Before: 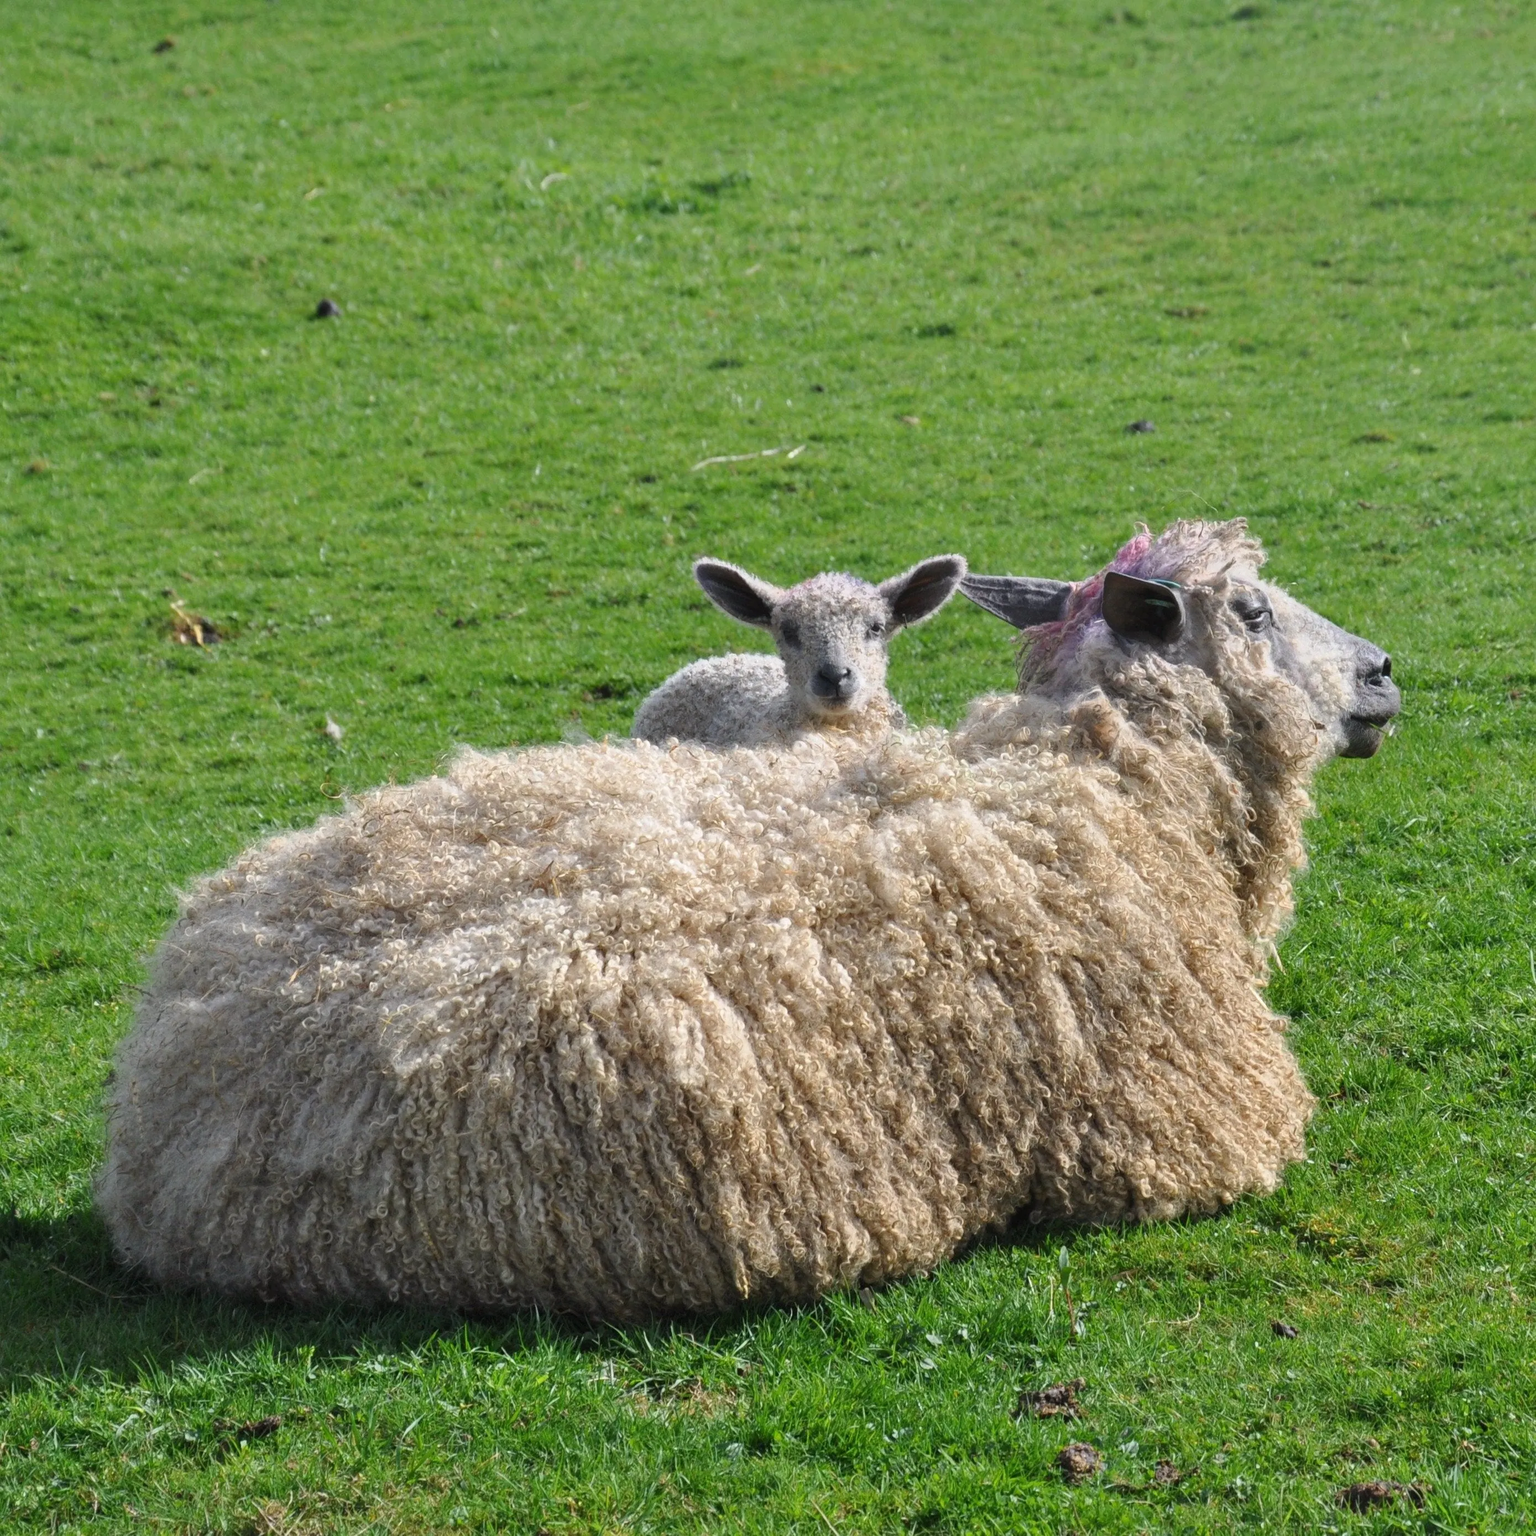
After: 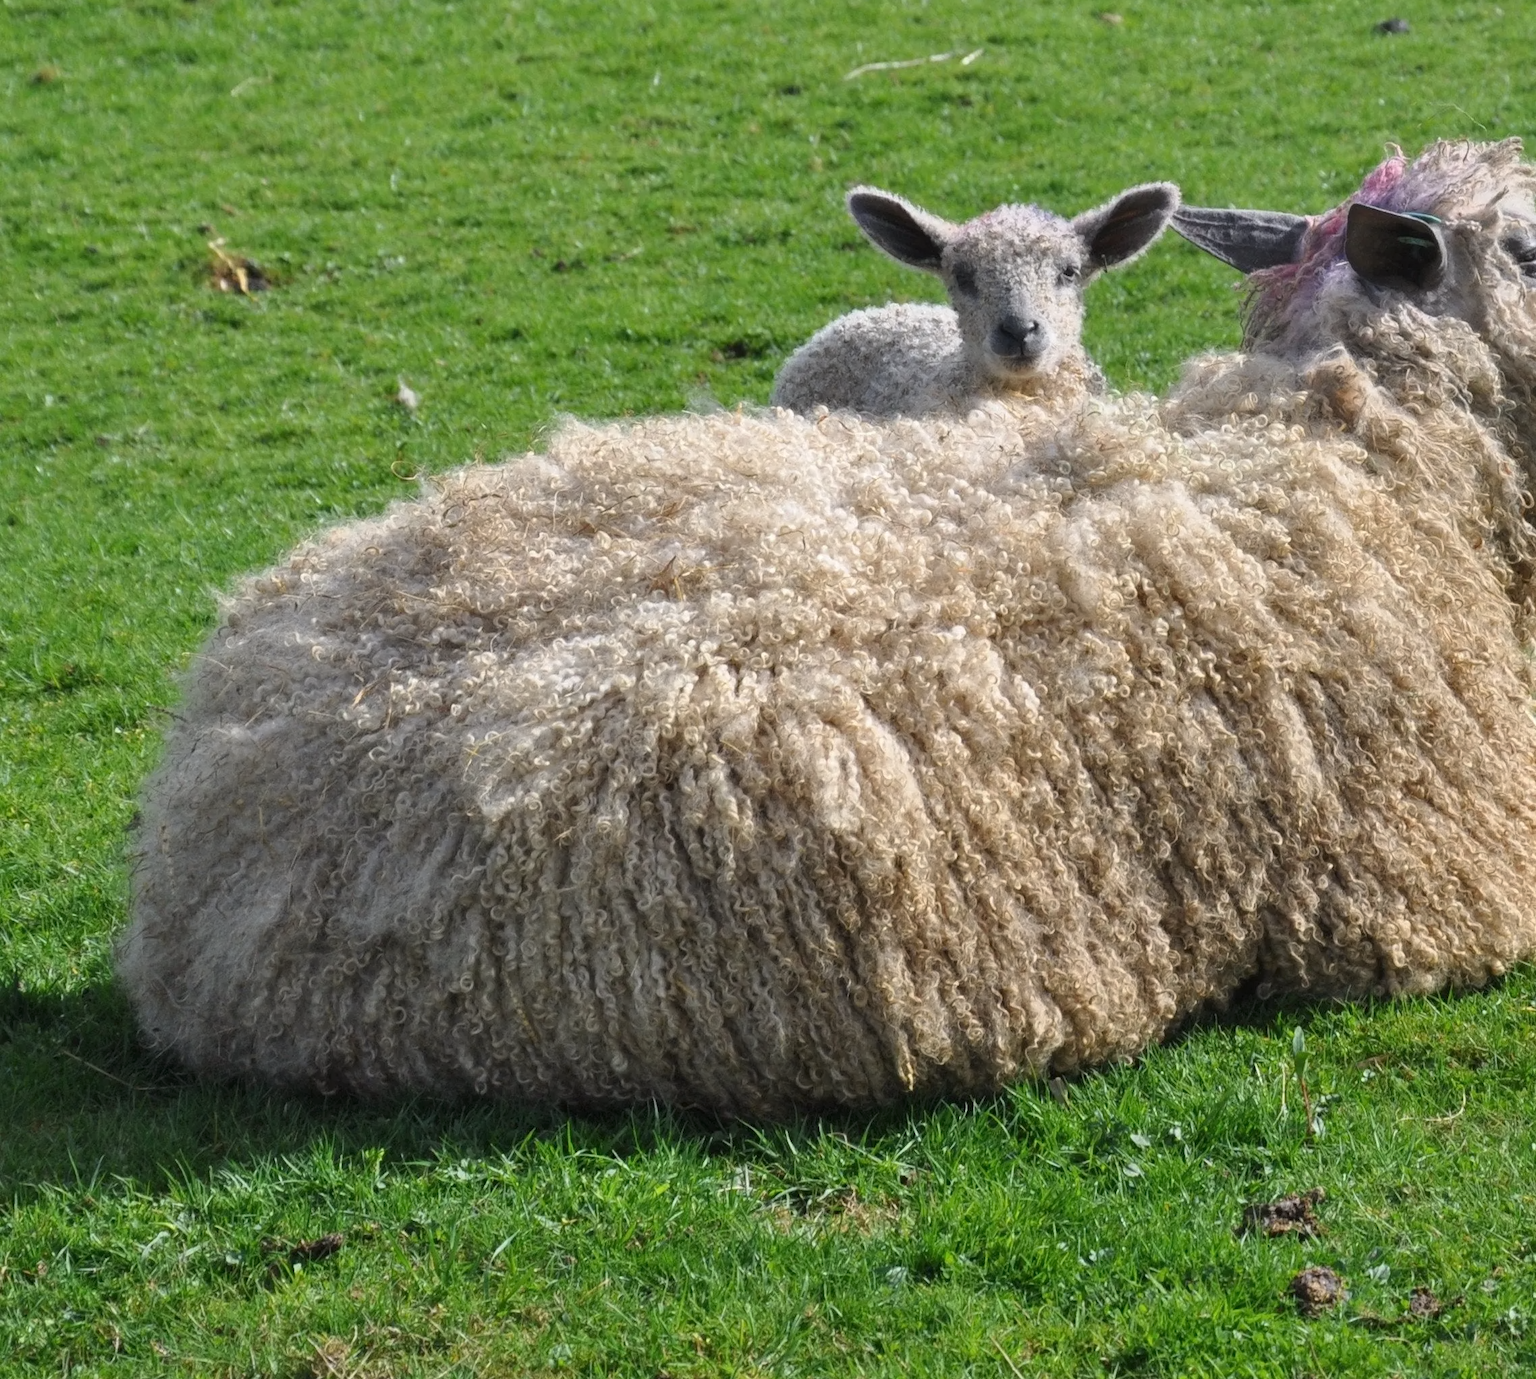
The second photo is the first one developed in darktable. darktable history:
crop: top 26.394%, right 18.037%
contrast equalizer: y [[0.5 ×6], [0.5 ×6], [0.5 ×6], [0 ×6], [0, 0.039, 0.251, 0.29, 0.293, 0.292]], mix 0.15
